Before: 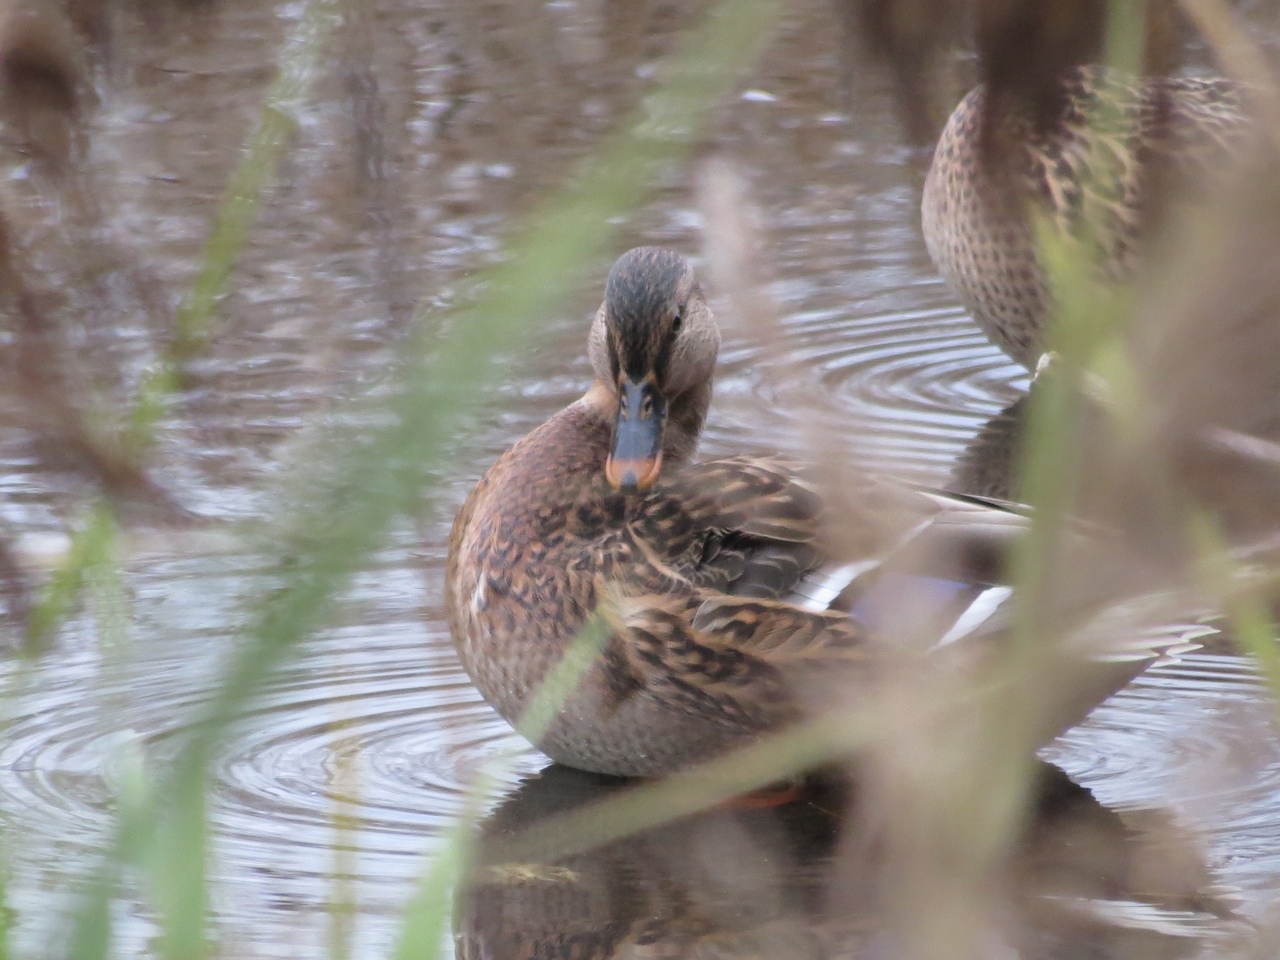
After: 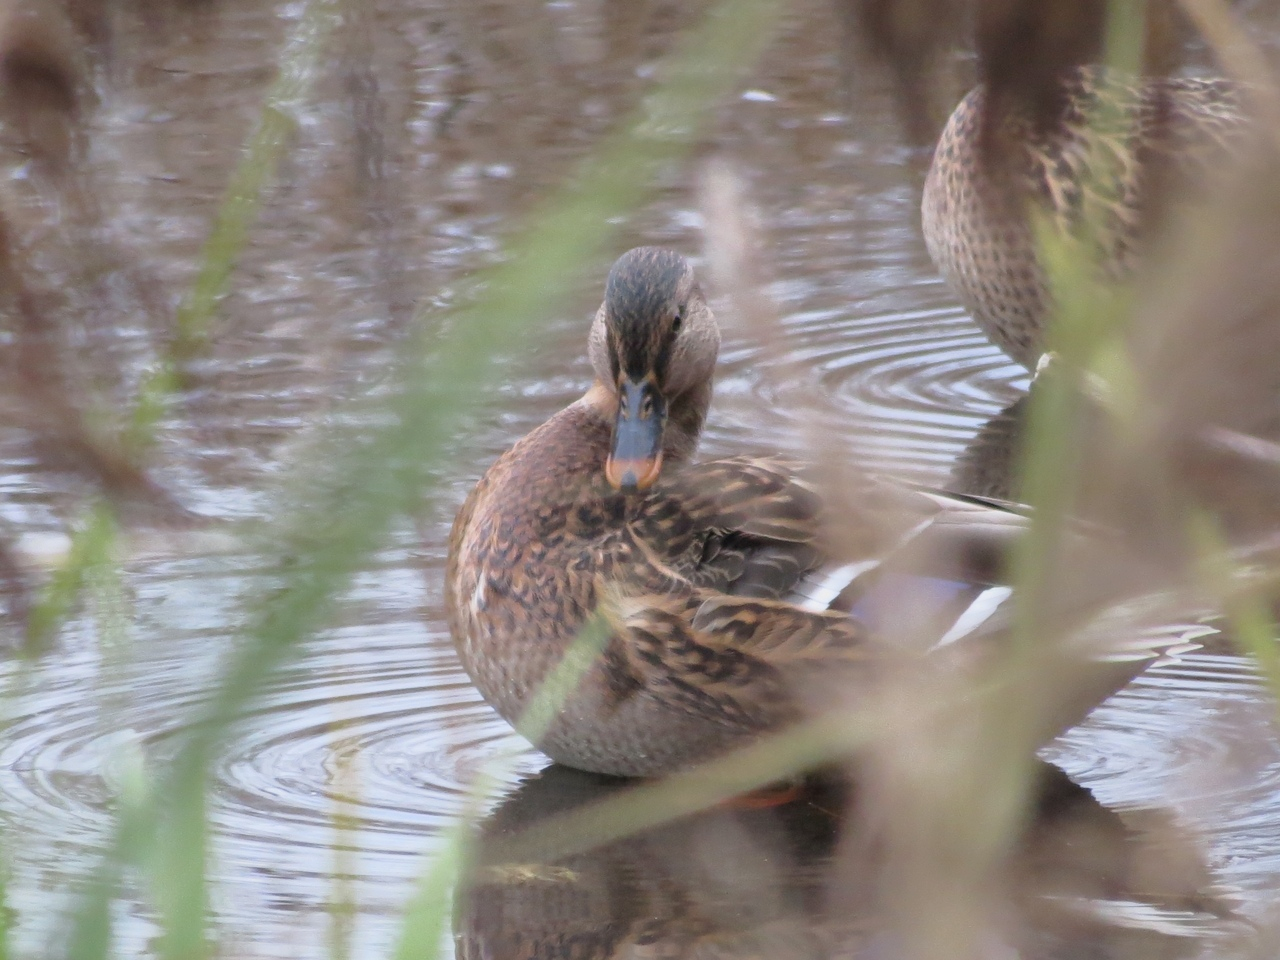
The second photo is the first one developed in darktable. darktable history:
tone curve: curves: ch0 [(0.013, 0) (0.061, 0.068) (0.239, 0.256) (0.502, 0.505) (0.683, 0.676) (0.761, 0.773) (0.858, 0.858) (0.987, 0.945)]; ch1 [(0, 0) (0.172, 0.123) (0.304, 0.288) (0.414, 0.44) (0.472, 0.473) (0.502, 0.508) (0.521, 0.528) (0.583, 0.595) (0.654, 0.673) (0.728, 0.761) (1, 1)]; ch2 [(0, 0) (0.411, 0.424) (0.485, 0.476) (0.502, 0.502) (0.553, 0.557) (0.57, 0.576) (1, 1)], color space Lab, linked channels, preserve colors none
